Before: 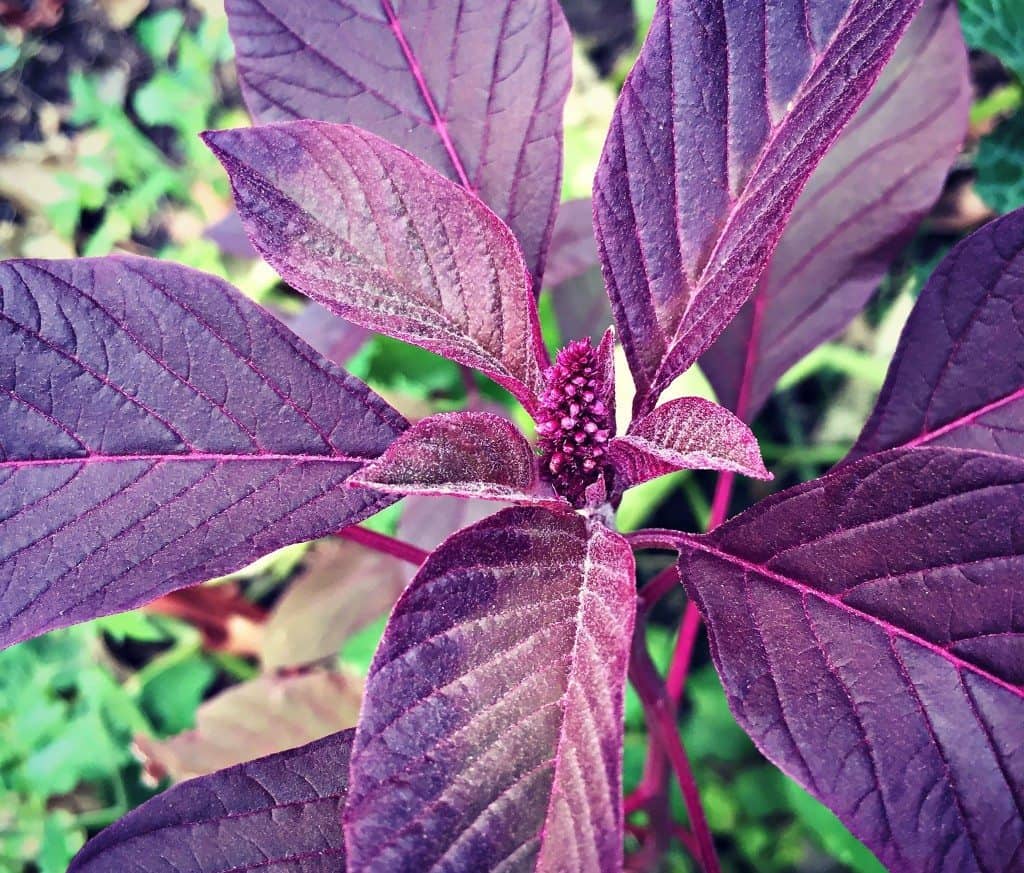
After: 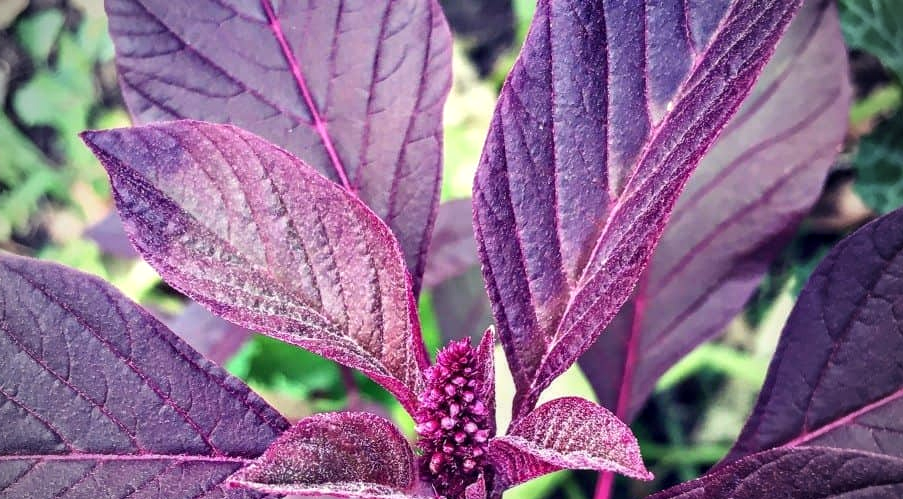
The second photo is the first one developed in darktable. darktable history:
crop and rotate: left 11.812%, bottom 42.776%
vignetting: fall-off start 71.74%
local contrast: on, module defaults
